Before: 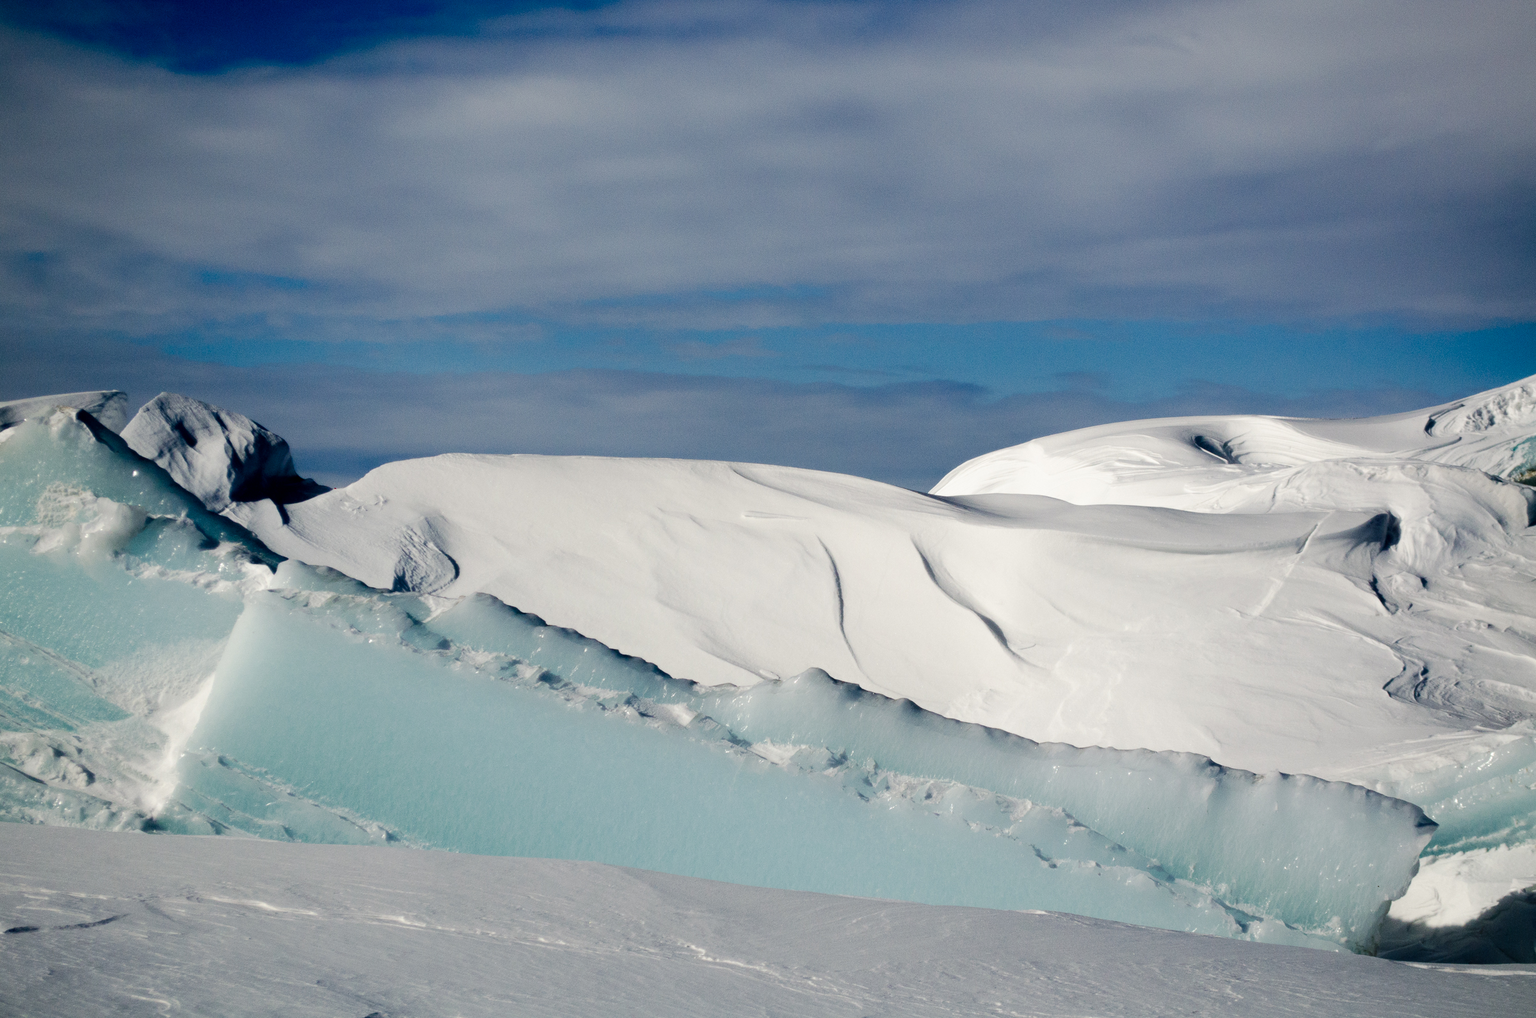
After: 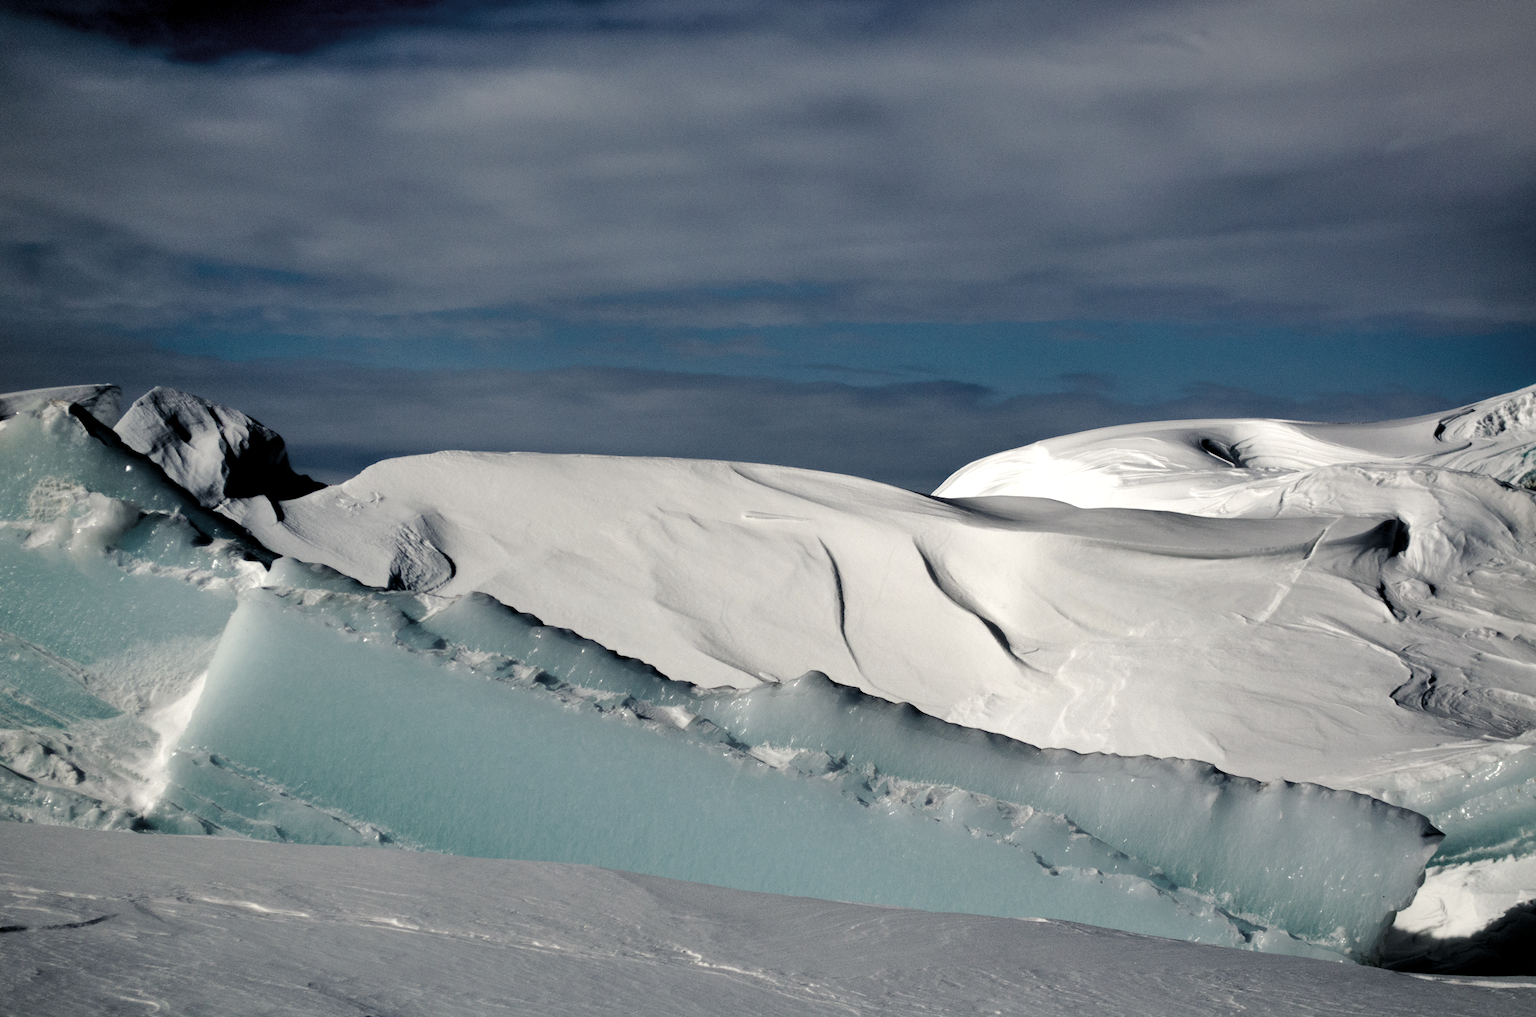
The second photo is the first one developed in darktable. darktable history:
crop and rotate: angle -0.472°
levels: levels [0.101, 0.578, 0.953]
shadows and highlights: soften with gaussian
